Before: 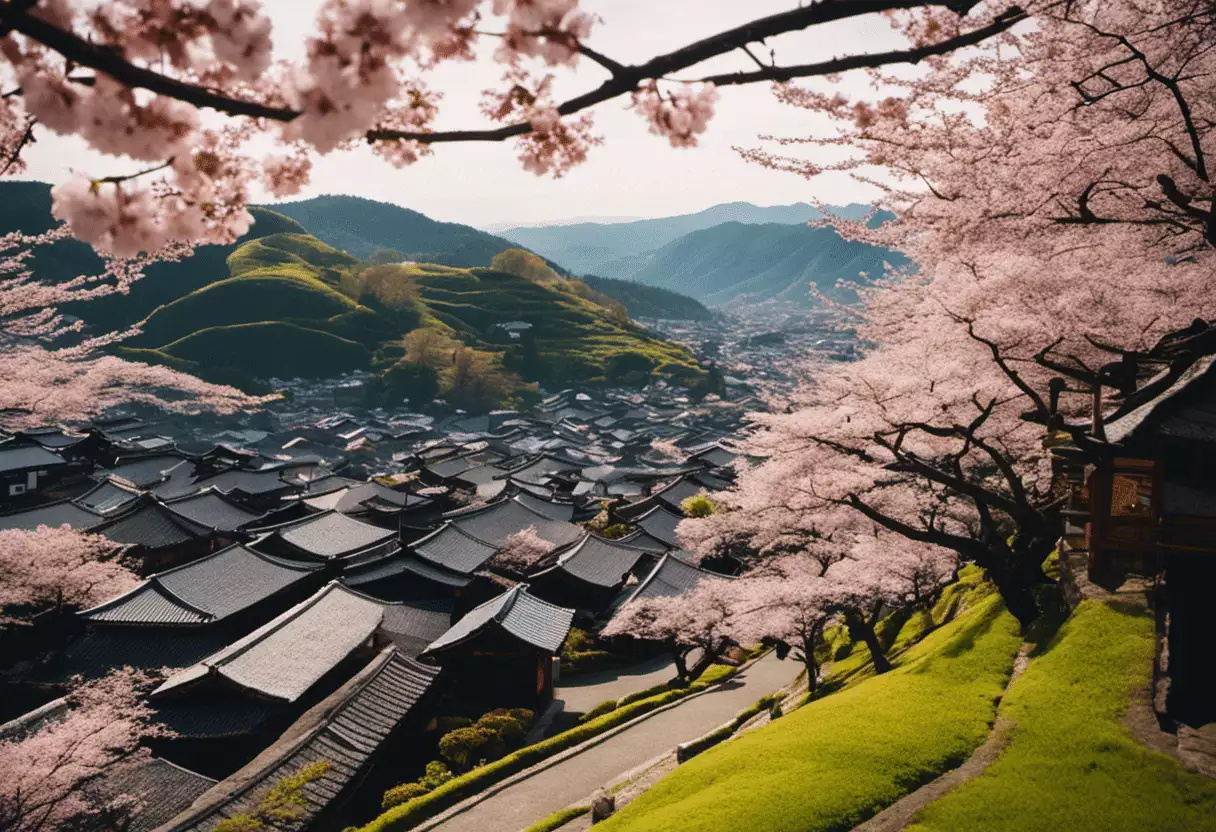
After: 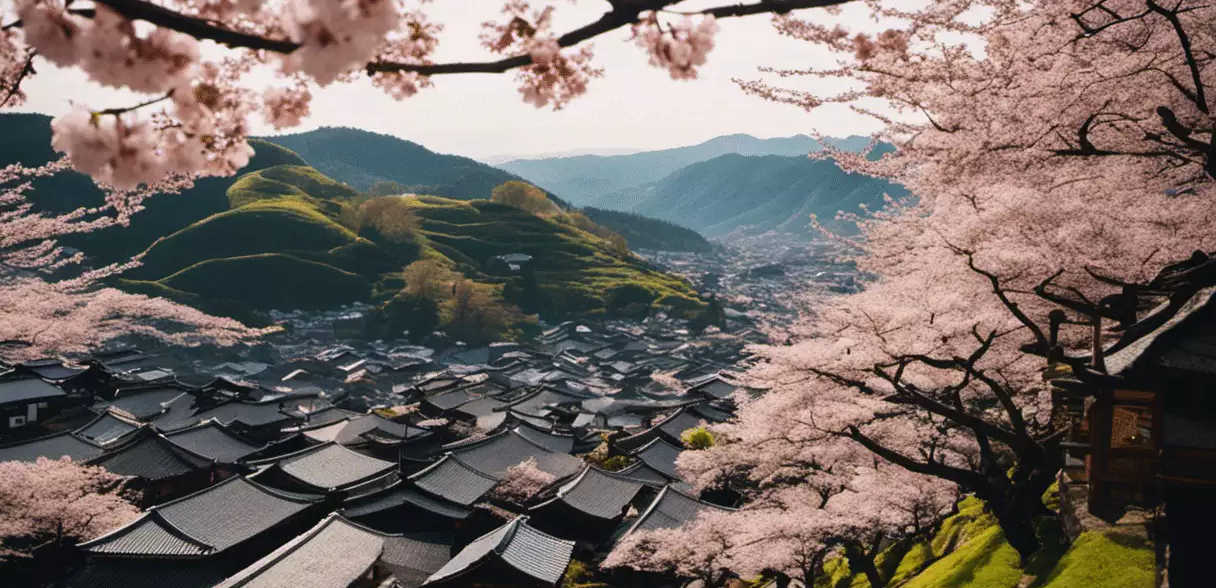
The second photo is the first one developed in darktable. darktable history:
levels: levels [0, 0.51, 1]
crop and rotate: top 8.293%, bottom 20.996%
